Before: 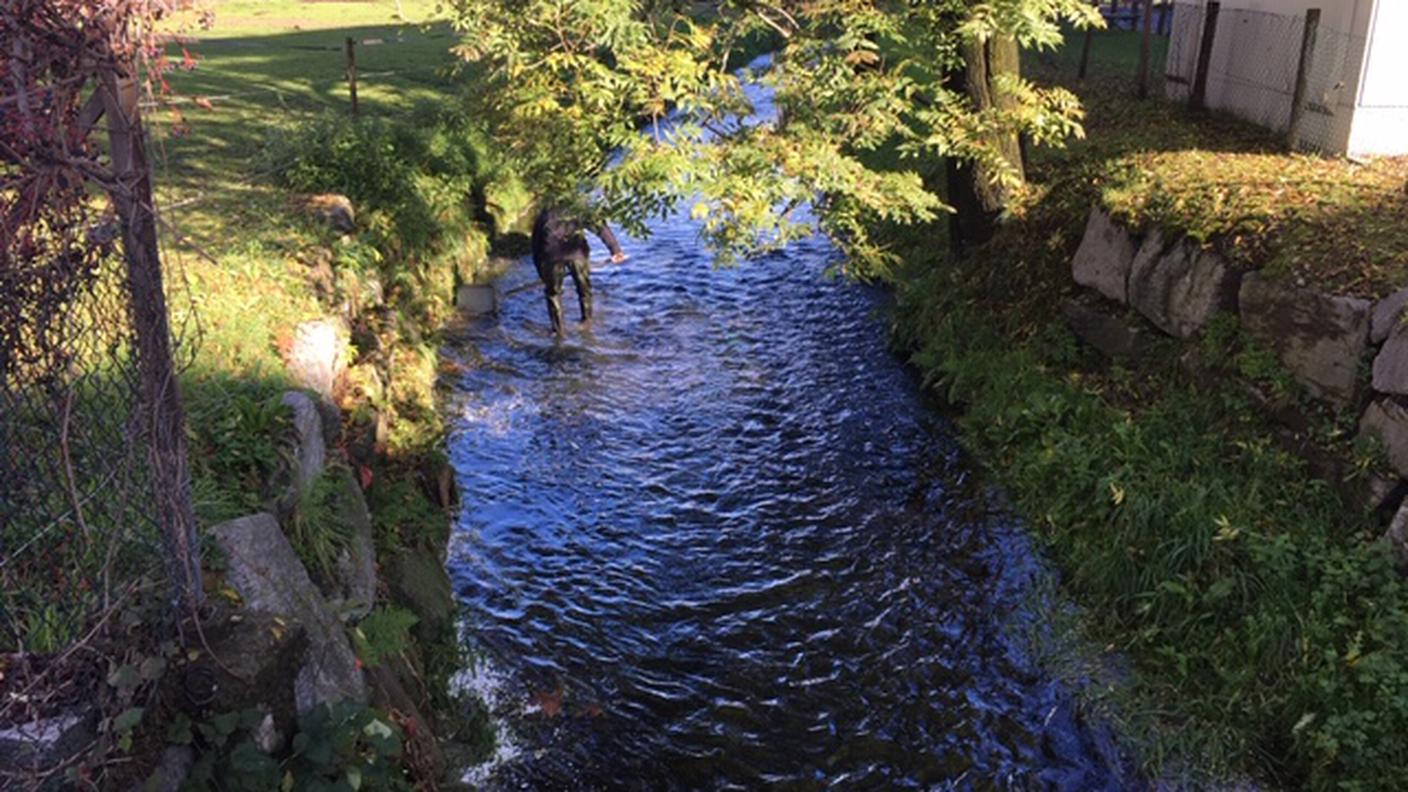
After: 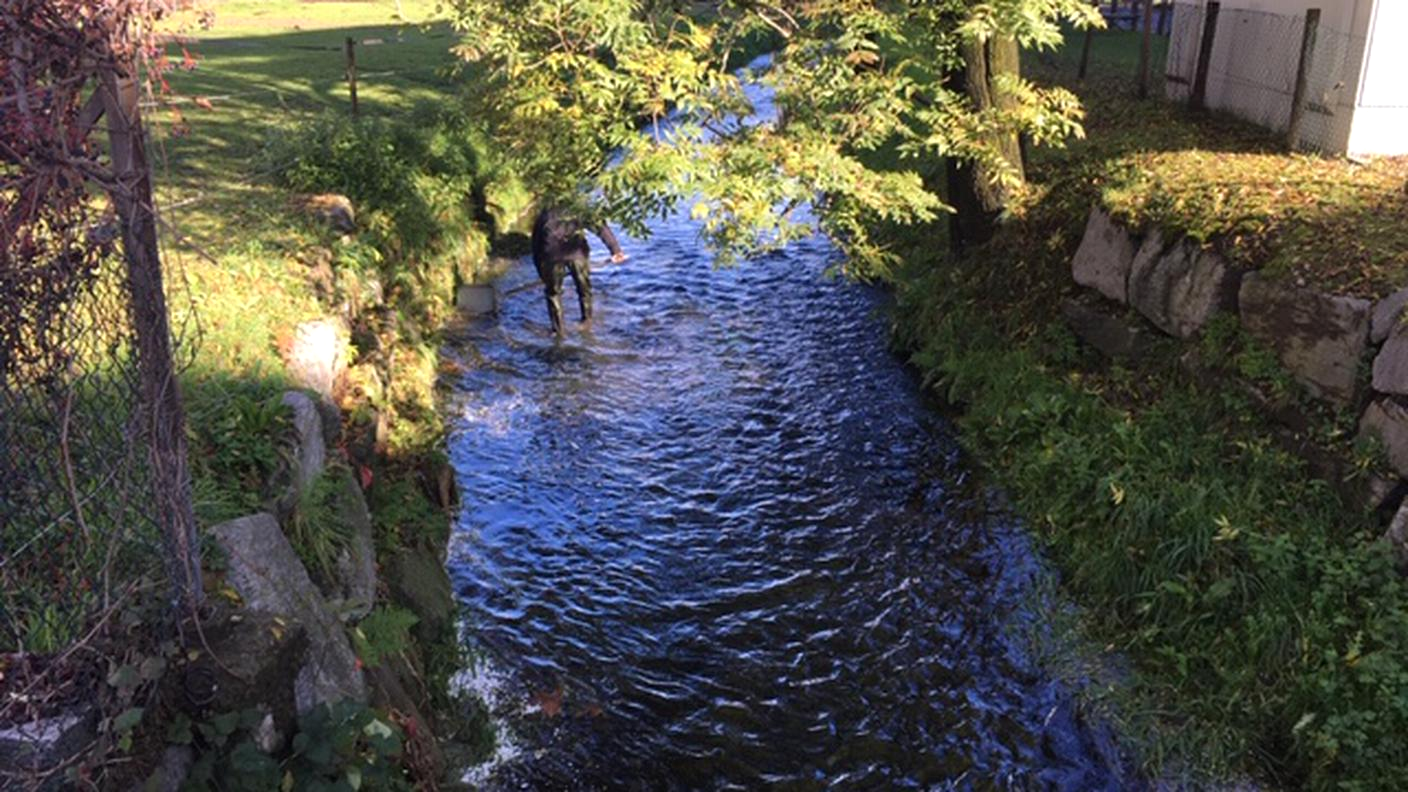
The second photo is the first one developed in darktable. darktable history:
exposure: exposure 0.151 EV, compensate highlight preservation false
